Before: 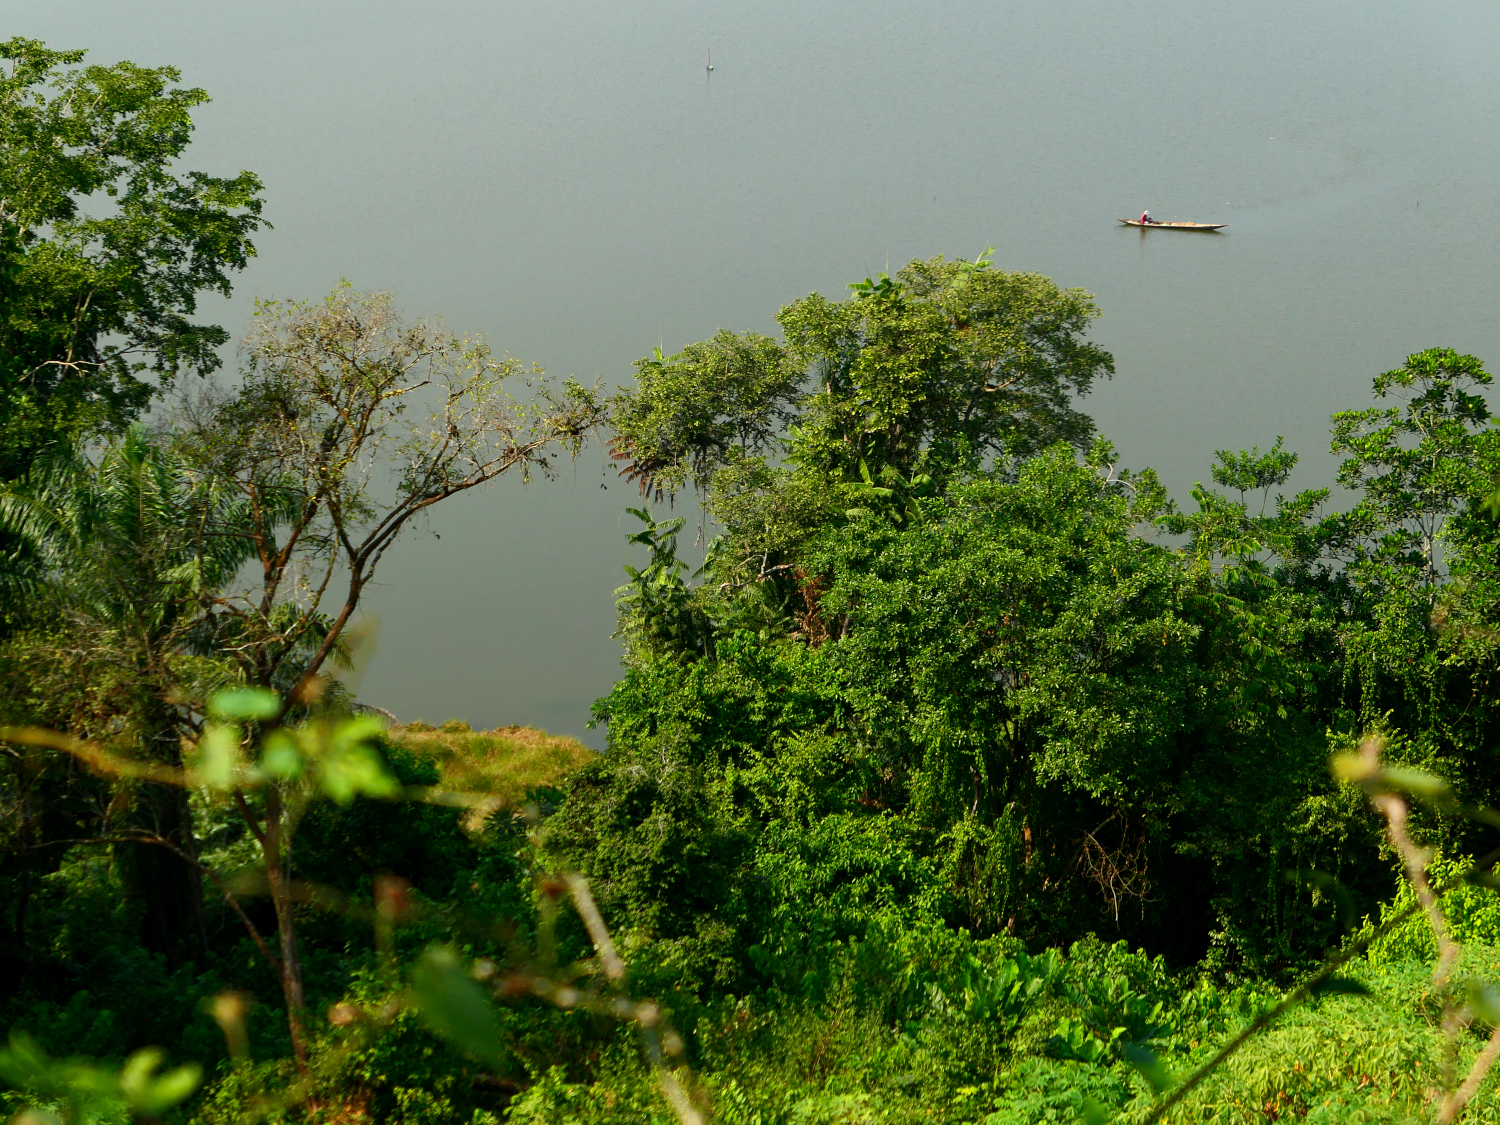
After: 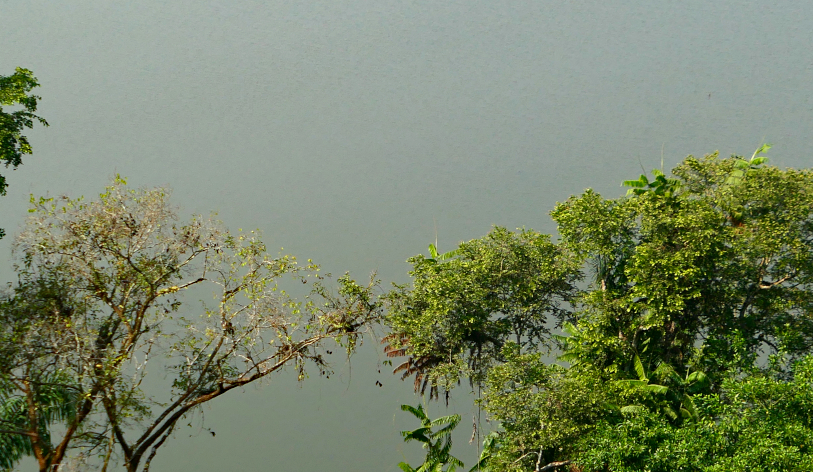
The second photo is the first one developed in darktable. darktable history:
crop: left 15.011%, top 9.188%, right 30.76%, bottom 48.787%
haze removal: adaptive false
